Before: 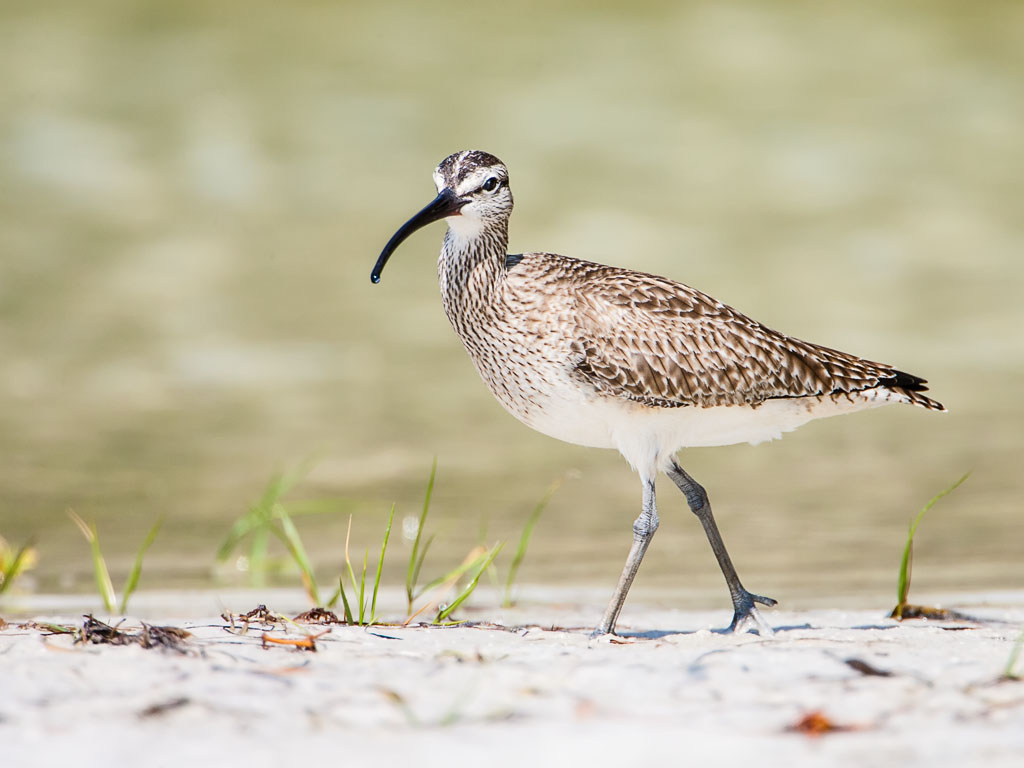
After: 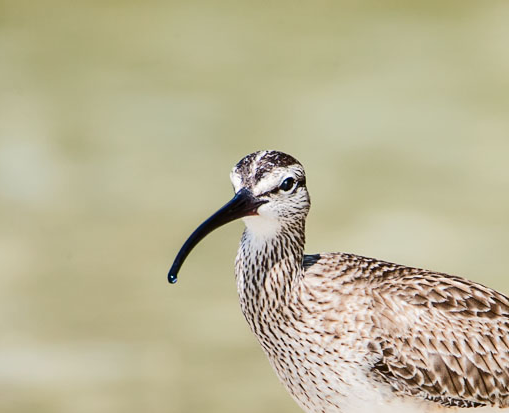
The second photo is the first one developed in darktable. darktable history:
crop: left 19.88%, right 30.396%, bottom 46.1%
tone curve: curves: ch0 [(0, 0) (0.003, 0.002) (0.011, 0.009) (0.025, 0.02) (0.044, 0.034) (0.069, 0.046) (0.1, 0.062) (0.136, 0.083) (0.177, 0.119) (0.224, 0.162) (0.277, 0.216) (0.335, 0.282) (0.399, 0.365) (0.468, 0.457) (0.543, 0.541) (0.623, 0.624) (0.709, 0.713) (0.801, 0.797) (0.898, 0.889) (1, 1)], color space Lab, independent channels, preserve colors none
